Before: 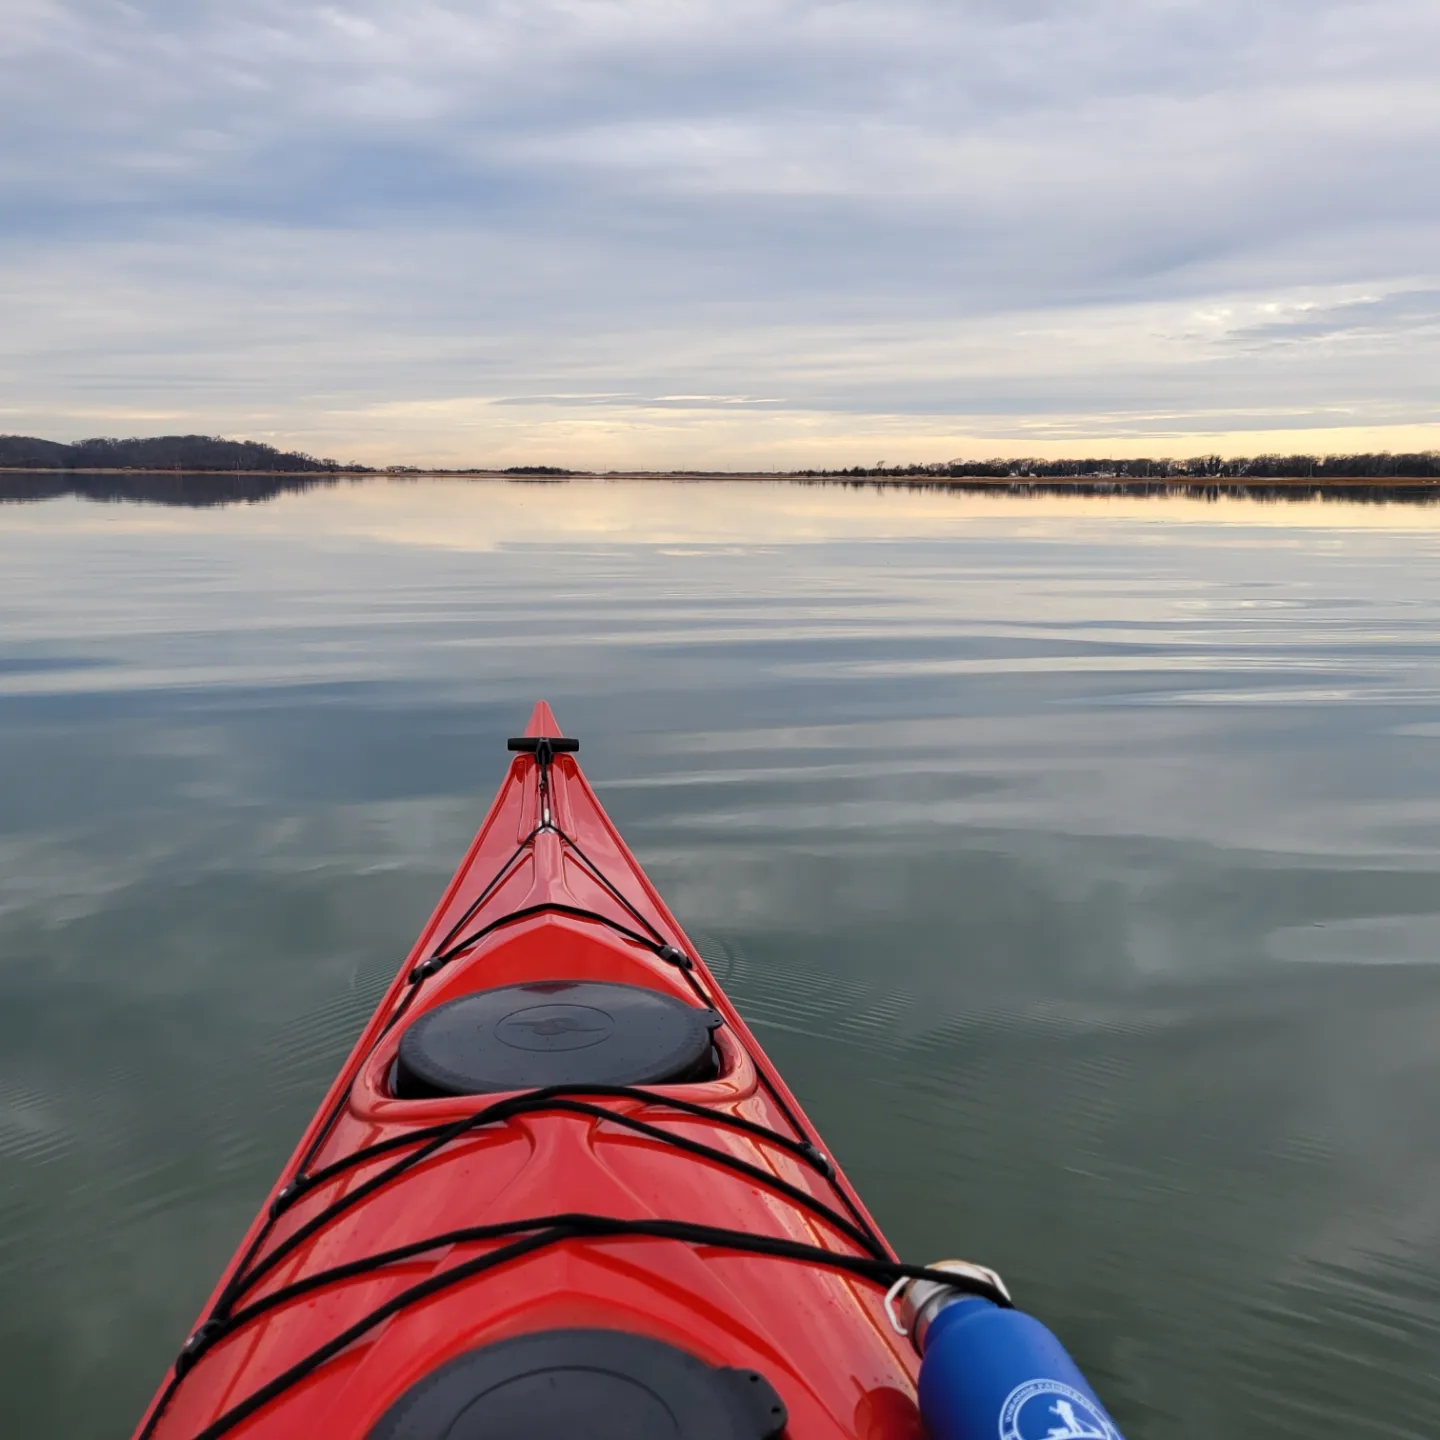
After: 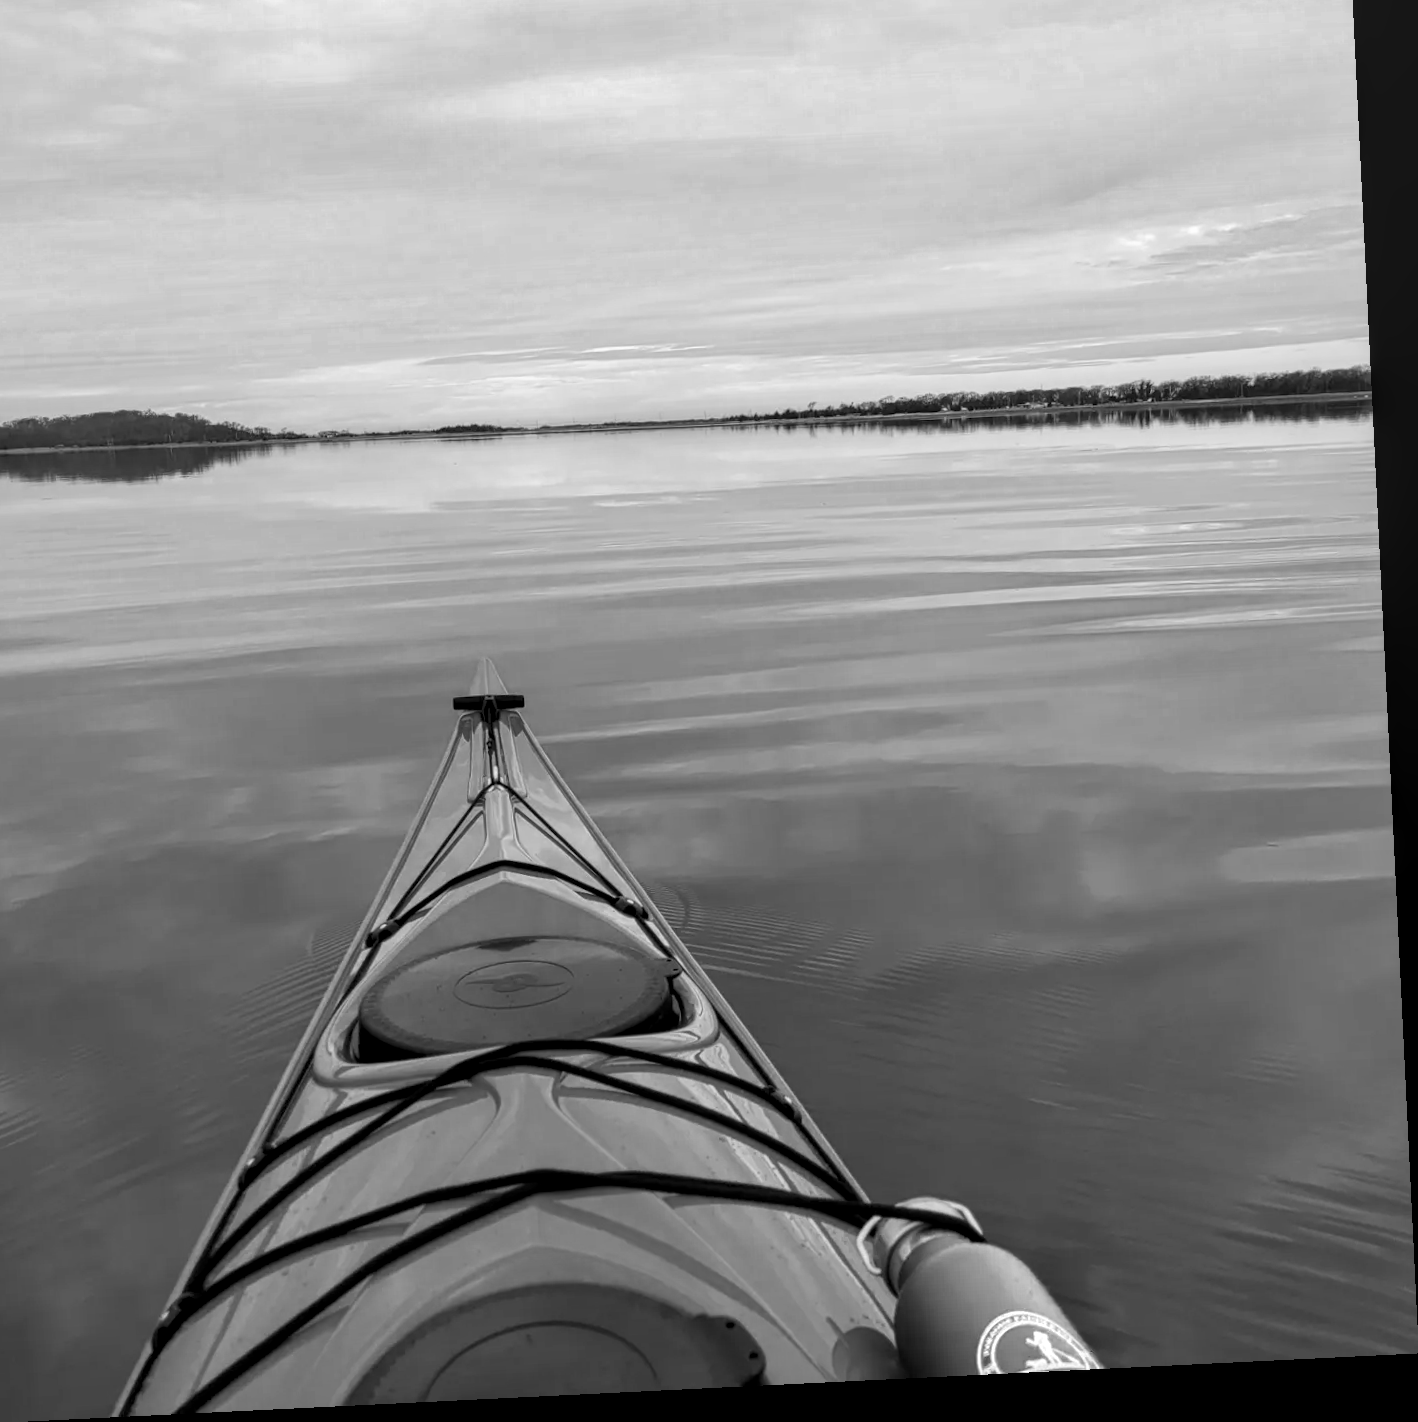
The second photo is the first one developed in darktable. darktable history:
color zones: curves: ch0 [(0, 0.613) (0.01, 0.613) (0.245, 0.448) (0.498, 0.529) (0.642, 0.665) (0.879, 0.777) (0.99, 0.613)]; ch1 [(0, 0) (0.143, 0) (0.286, 0) (0.429, 0) (0.571, 0) (0.714, 0) (0.857, 0)]
local contrast: on, module defaults
crop and rotate: angle 2.8°, left 6.003%, top 5.709%
